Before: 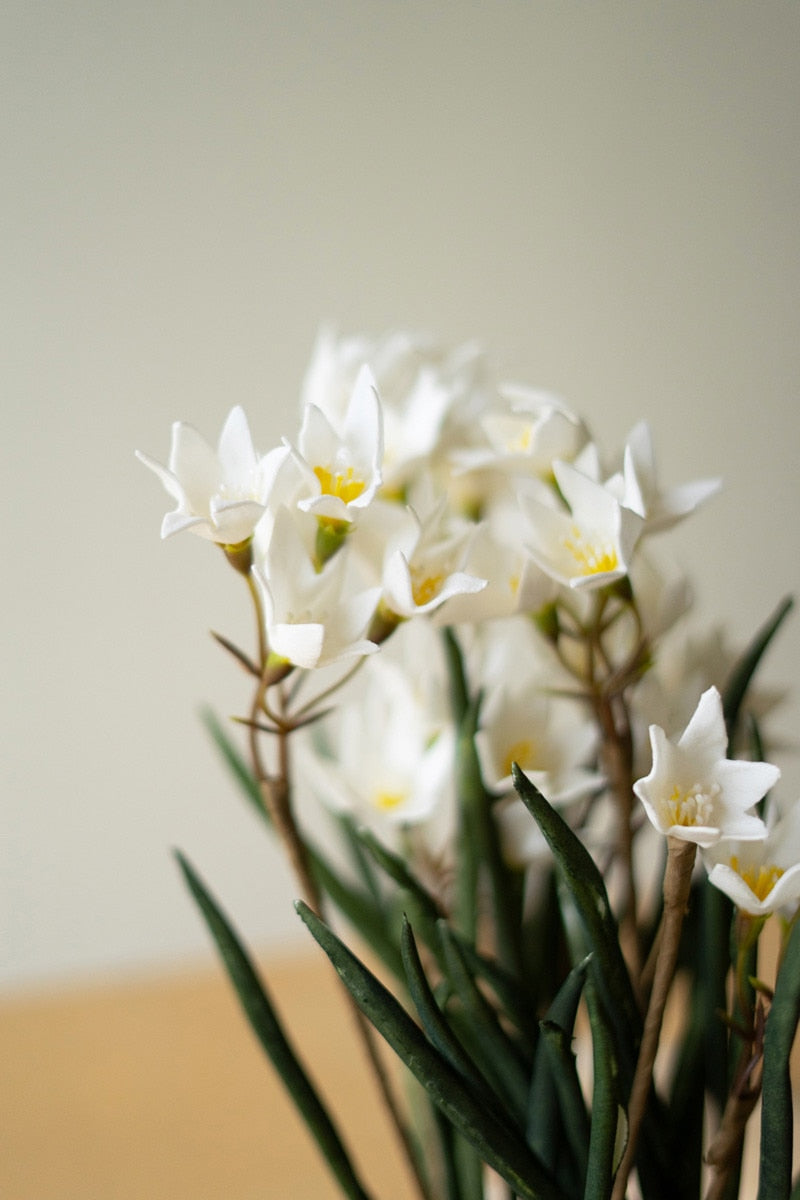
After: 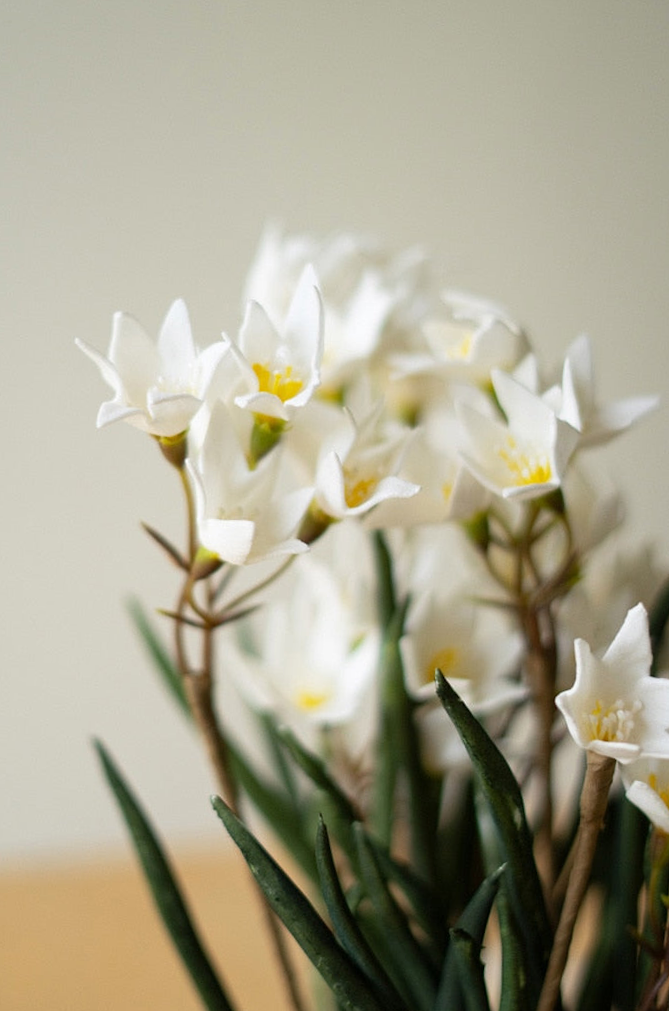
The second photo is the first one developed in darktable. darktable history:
crop and rotate: angle -2.91°, left 5.396%, top 5.18%, right 4.682%, bottom 4.247%
